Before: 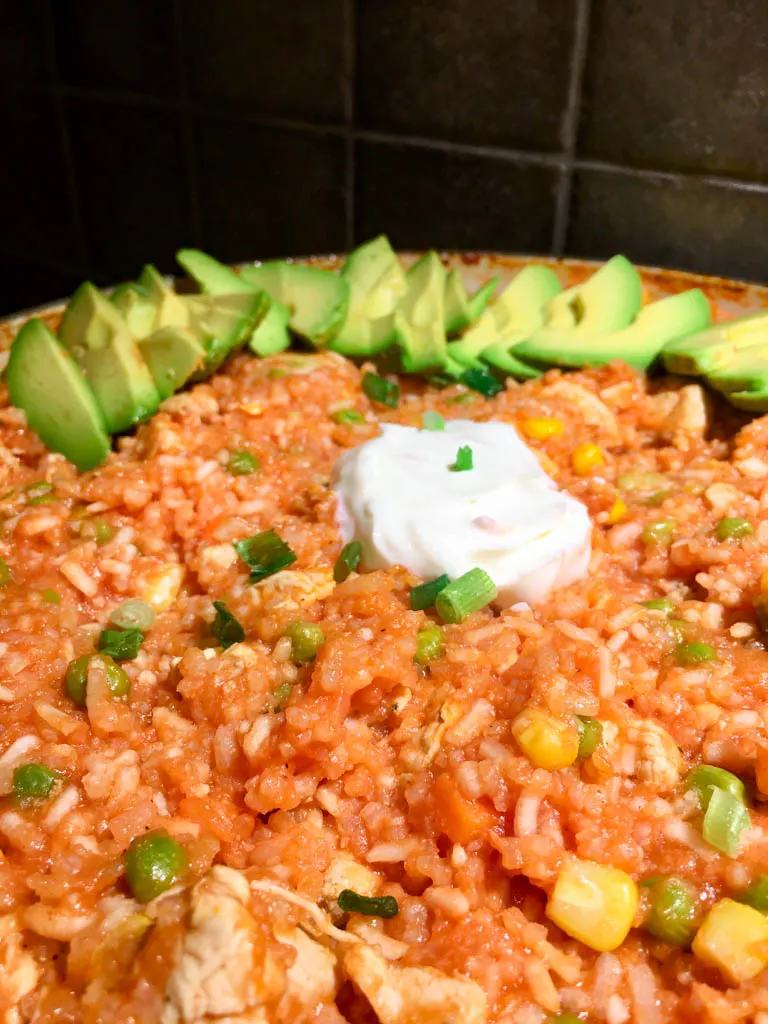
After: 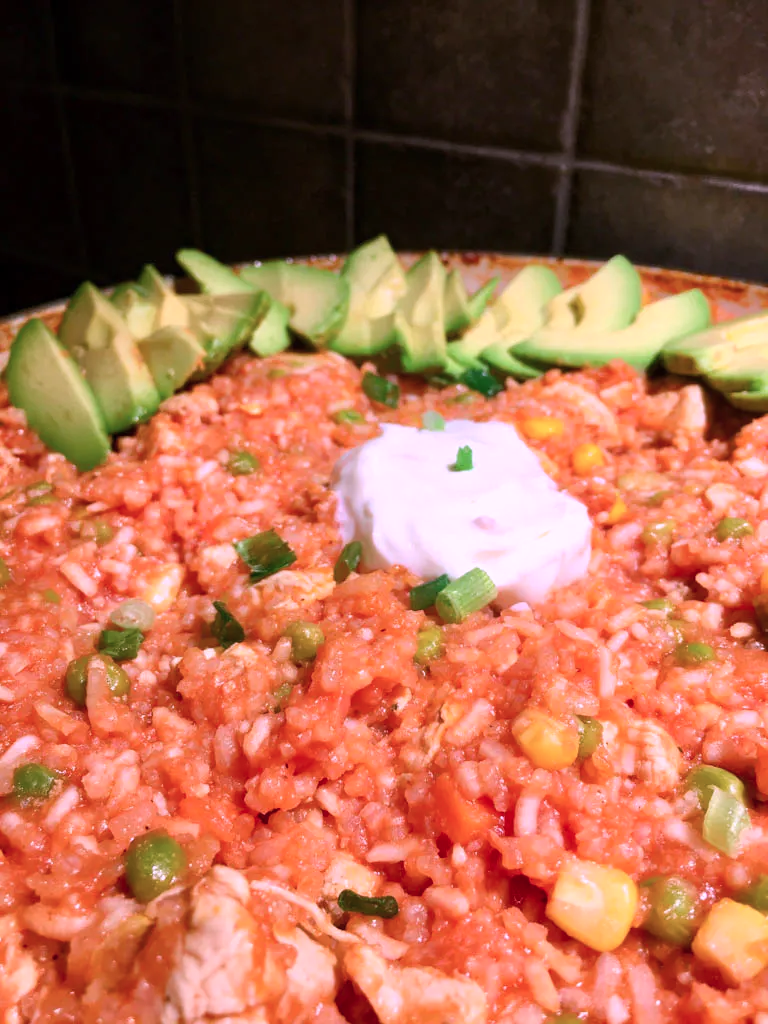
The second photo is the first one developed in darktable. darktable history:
color correction: highlights a* 15.83, highlights b* -20.71
